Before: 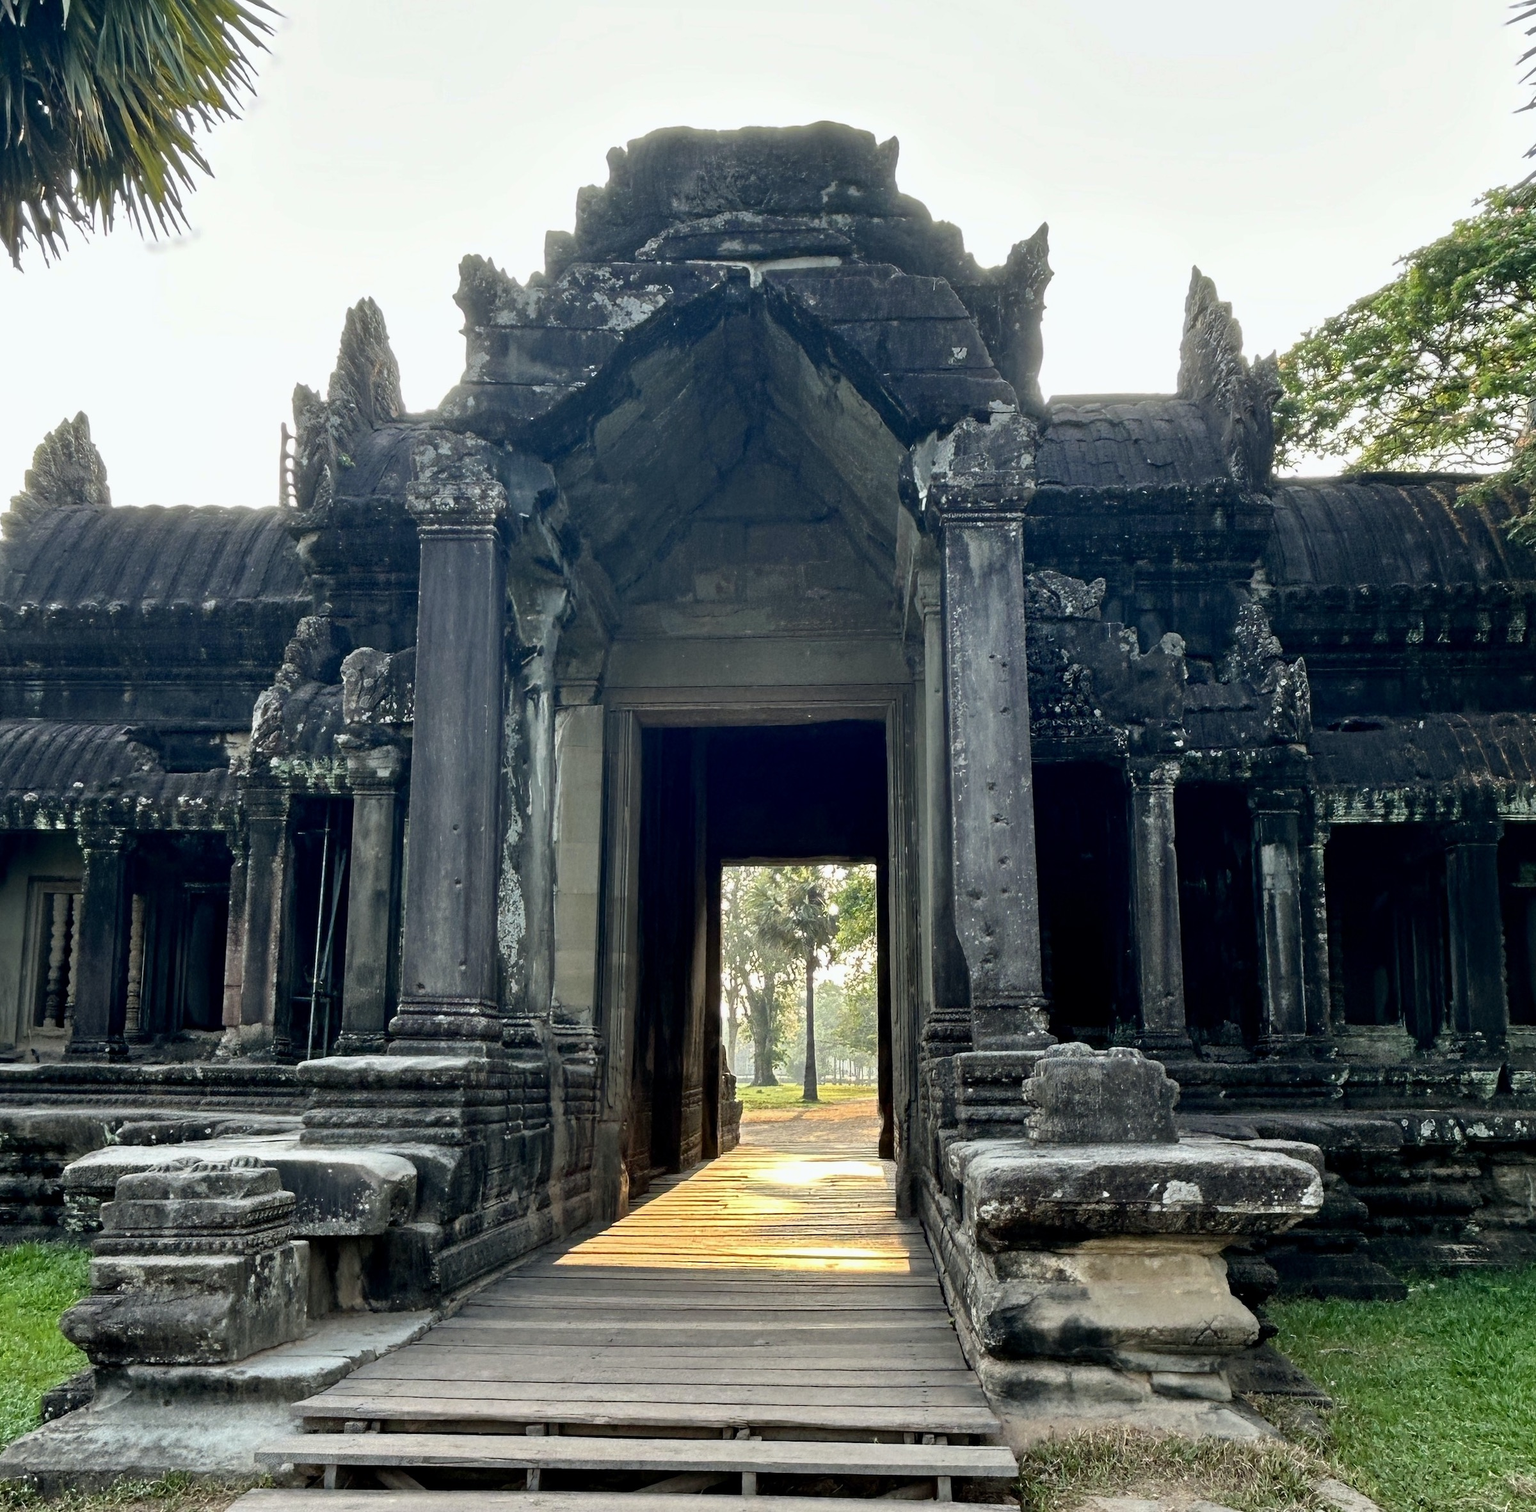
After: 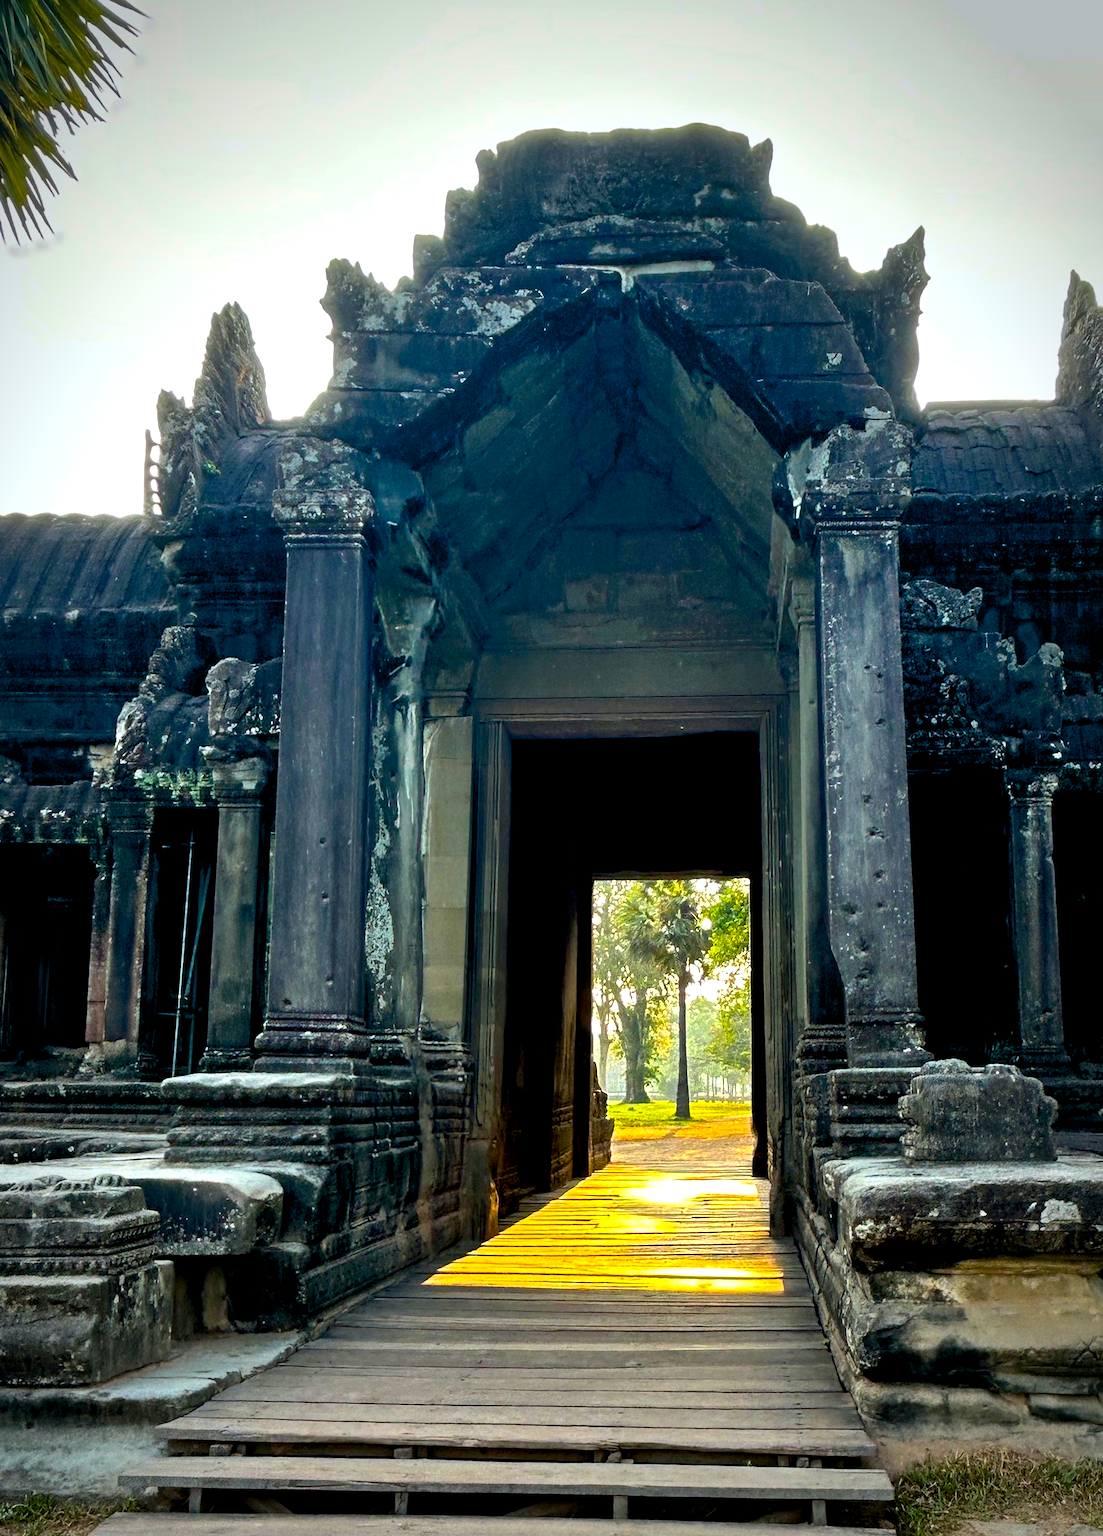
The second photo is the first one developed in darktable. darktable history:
color balance rgb: shadows lift › luminance -9.45%, global offset › luminance -0.843%, linear chroma grading › global chroma 8.716%, perceptual saturation grading › global saturation 30.842%, perceptual brilliance grading › highlights 10.98%, perceptual brilliance grading › shadows -10.655%, global vibrance 39.583%
crop and rotate: left 9.027%, right 20.222%
vignetting: fall-off start 65.28%, brightness -0.581, saturation -0.117, width/height ratio 0.886
